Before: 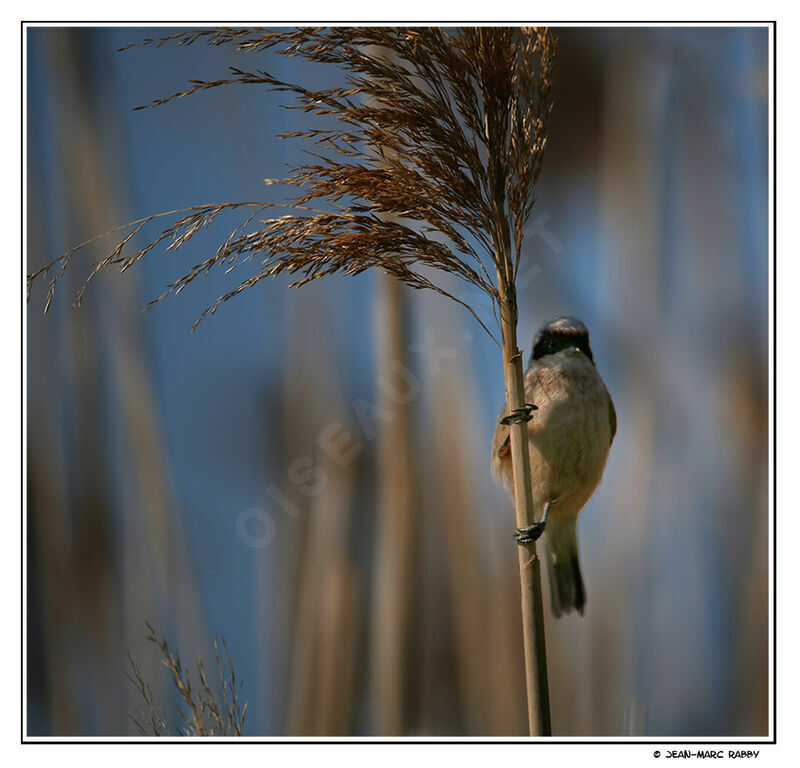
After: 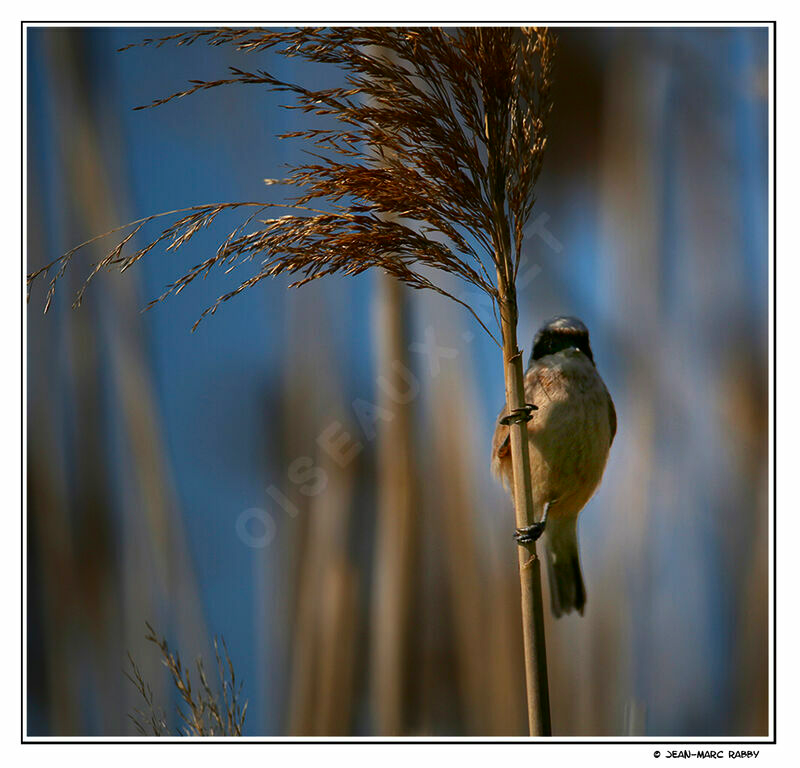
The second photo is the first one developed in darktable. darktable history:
contrast brightness saturation: contrast 0.167, saturation 0.324
